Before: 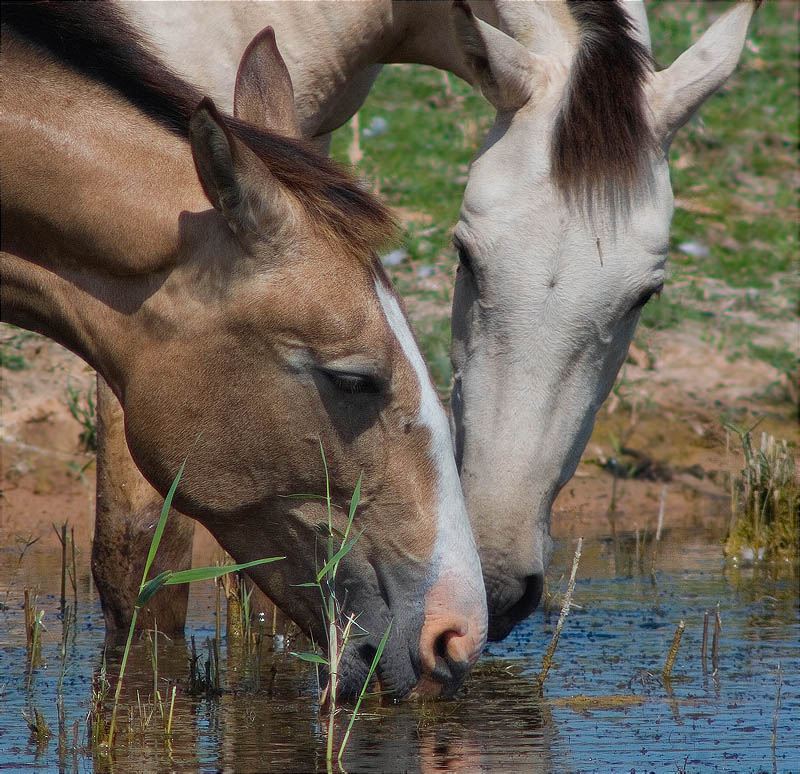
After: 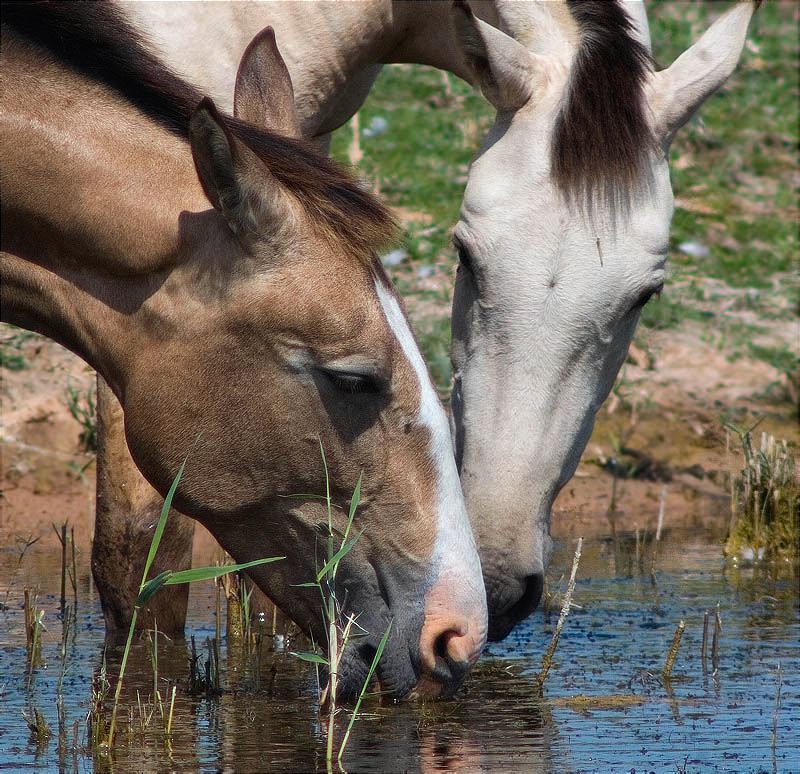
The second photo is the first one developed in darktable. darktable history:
shadows and highlights: shadows 12, white point adjustment 1.2, highlights -0.36, soften with gaussian
tone equalizer: -8 EV -0.417 EV, -7 EV -0.389 EV, -6 EV -0.333 EV, -5 EV -0.222 EV, -3 EV 0.222 EV, -2 EV 0.333 EV, -1 EV 0.389 EV, +0 EV 0.417 EV, edges refinement/feathering 500, mask exposure compensation -1.57 EV, preserve details no
